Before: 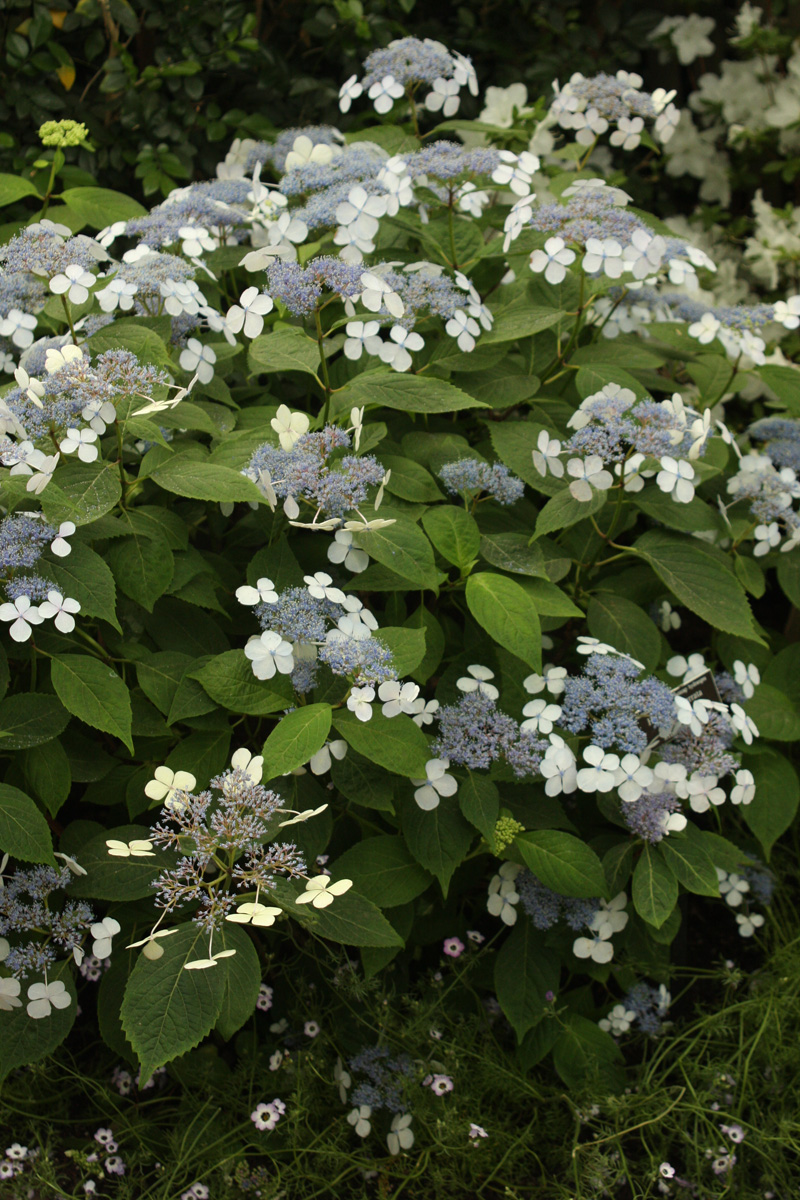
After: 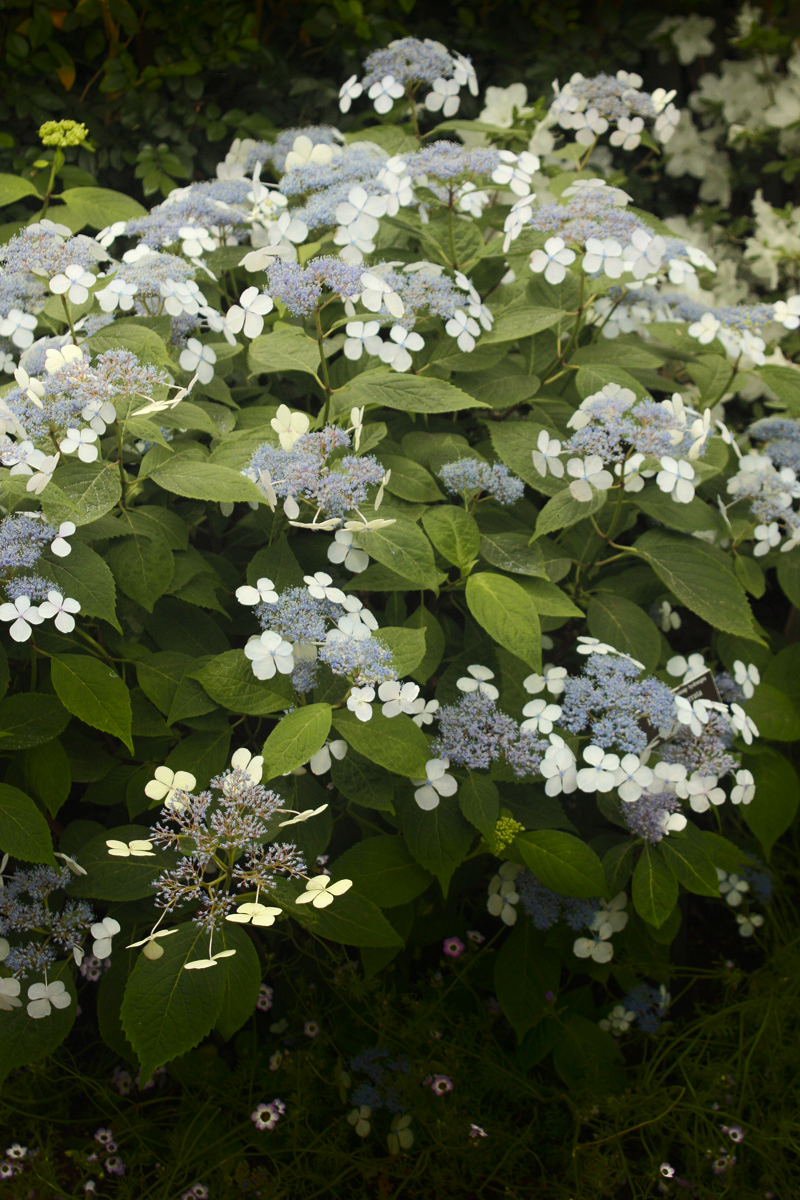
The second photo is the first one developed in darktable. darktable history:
color zones: curves: ch2 [(0, 0.5) (0.143, 0.5) (0.286, 0.489) (0.415, 0.421) (0.571, 0.5) (0.714, 0.5) (0.857, 0.5) (1, 0.5)]
contrast brightness saturation: brightness 0.155
shadows and highlights: shadows -89.84, highlights 90.71, highlights color adjustment 0.289%, soften with gaussian
tone curve: curves: ch0 [(0, 0) (0.003, 0.003) (0.011, 0.011) (0.025, 0.024) (0.044, 0.042) (0.069, 0.066) (0.1, 0.095) (0.136, 0.129) (0.177, 0.169) (0.224, 0.214) (0.277, 0.264) (0.335, 0.319) (0.399, 0.38) (0.468, 0.446) (0.543, 0.558) (0.623, 0.636) (0.709, 0.719) (0.801, 0.807) (0.898, 0.901) (1, 1)], color space Lab, independent channels, preserve colors none
